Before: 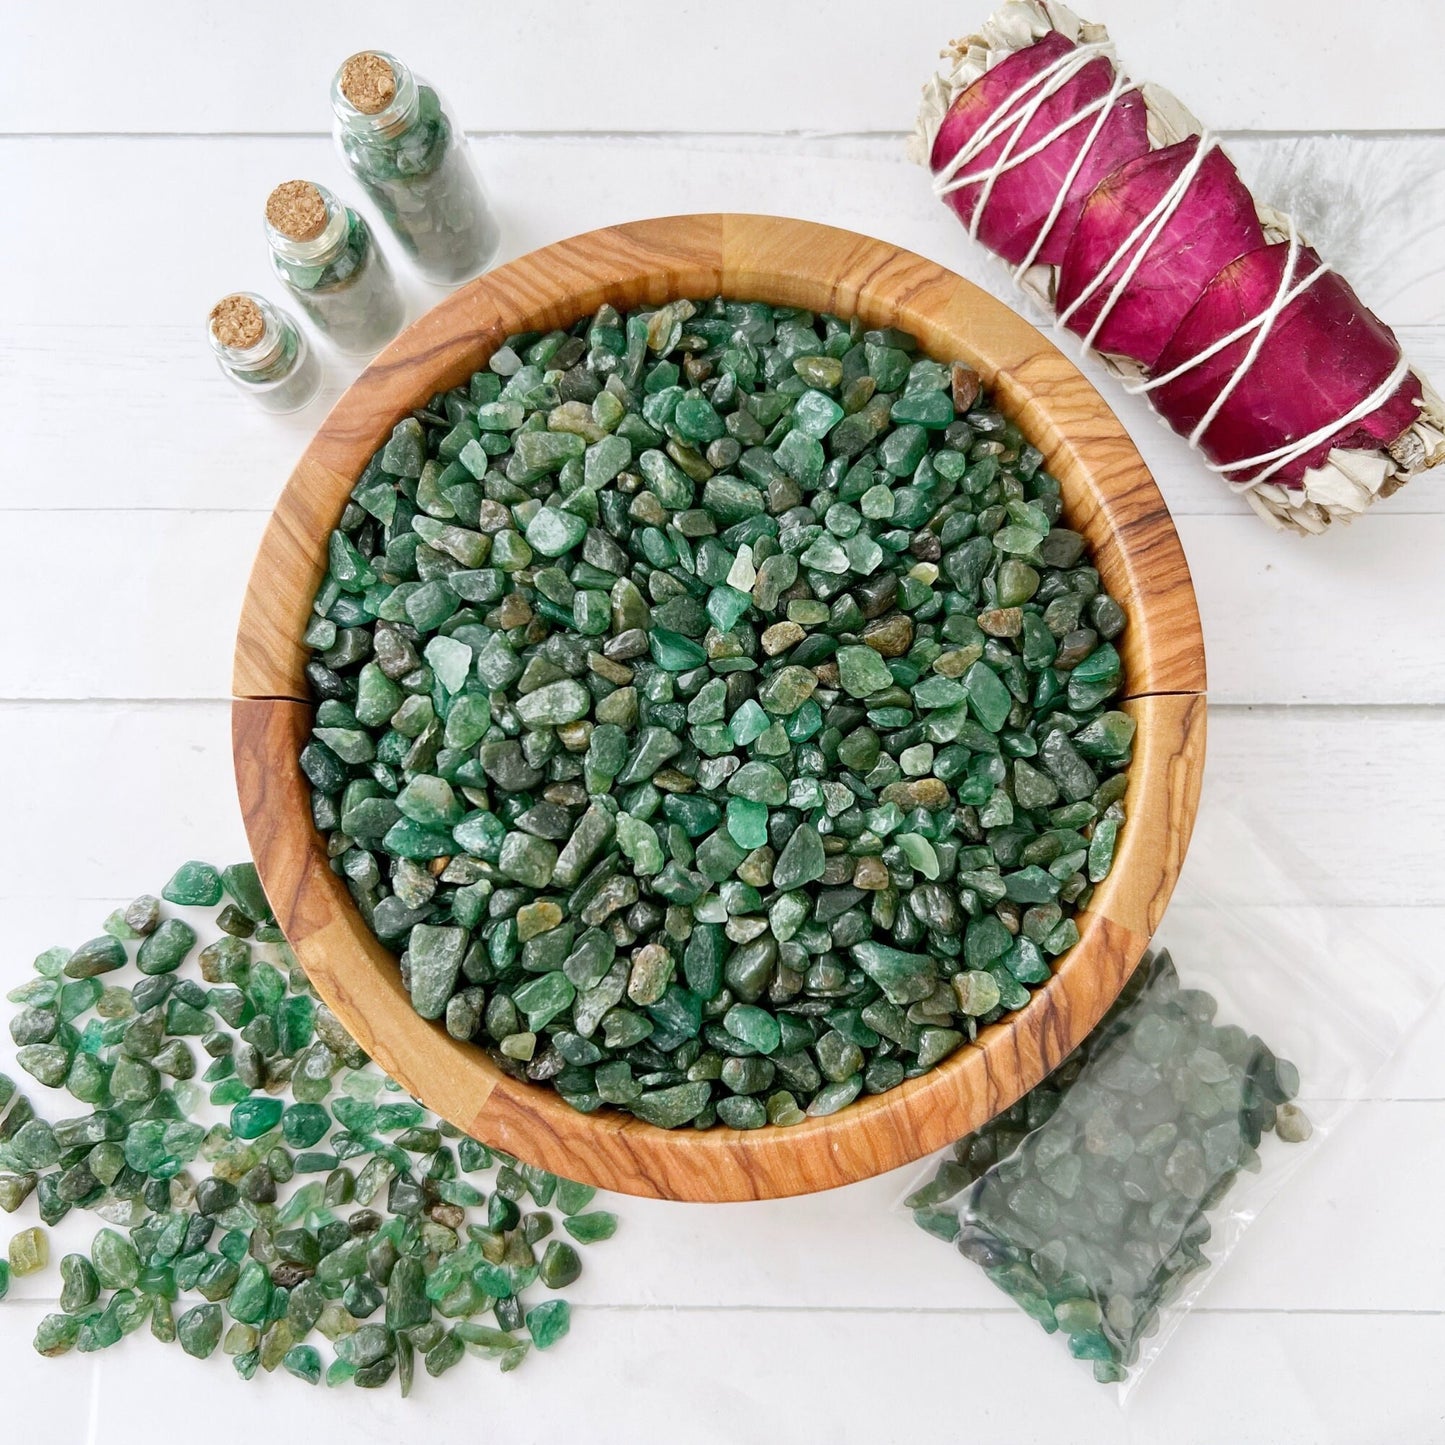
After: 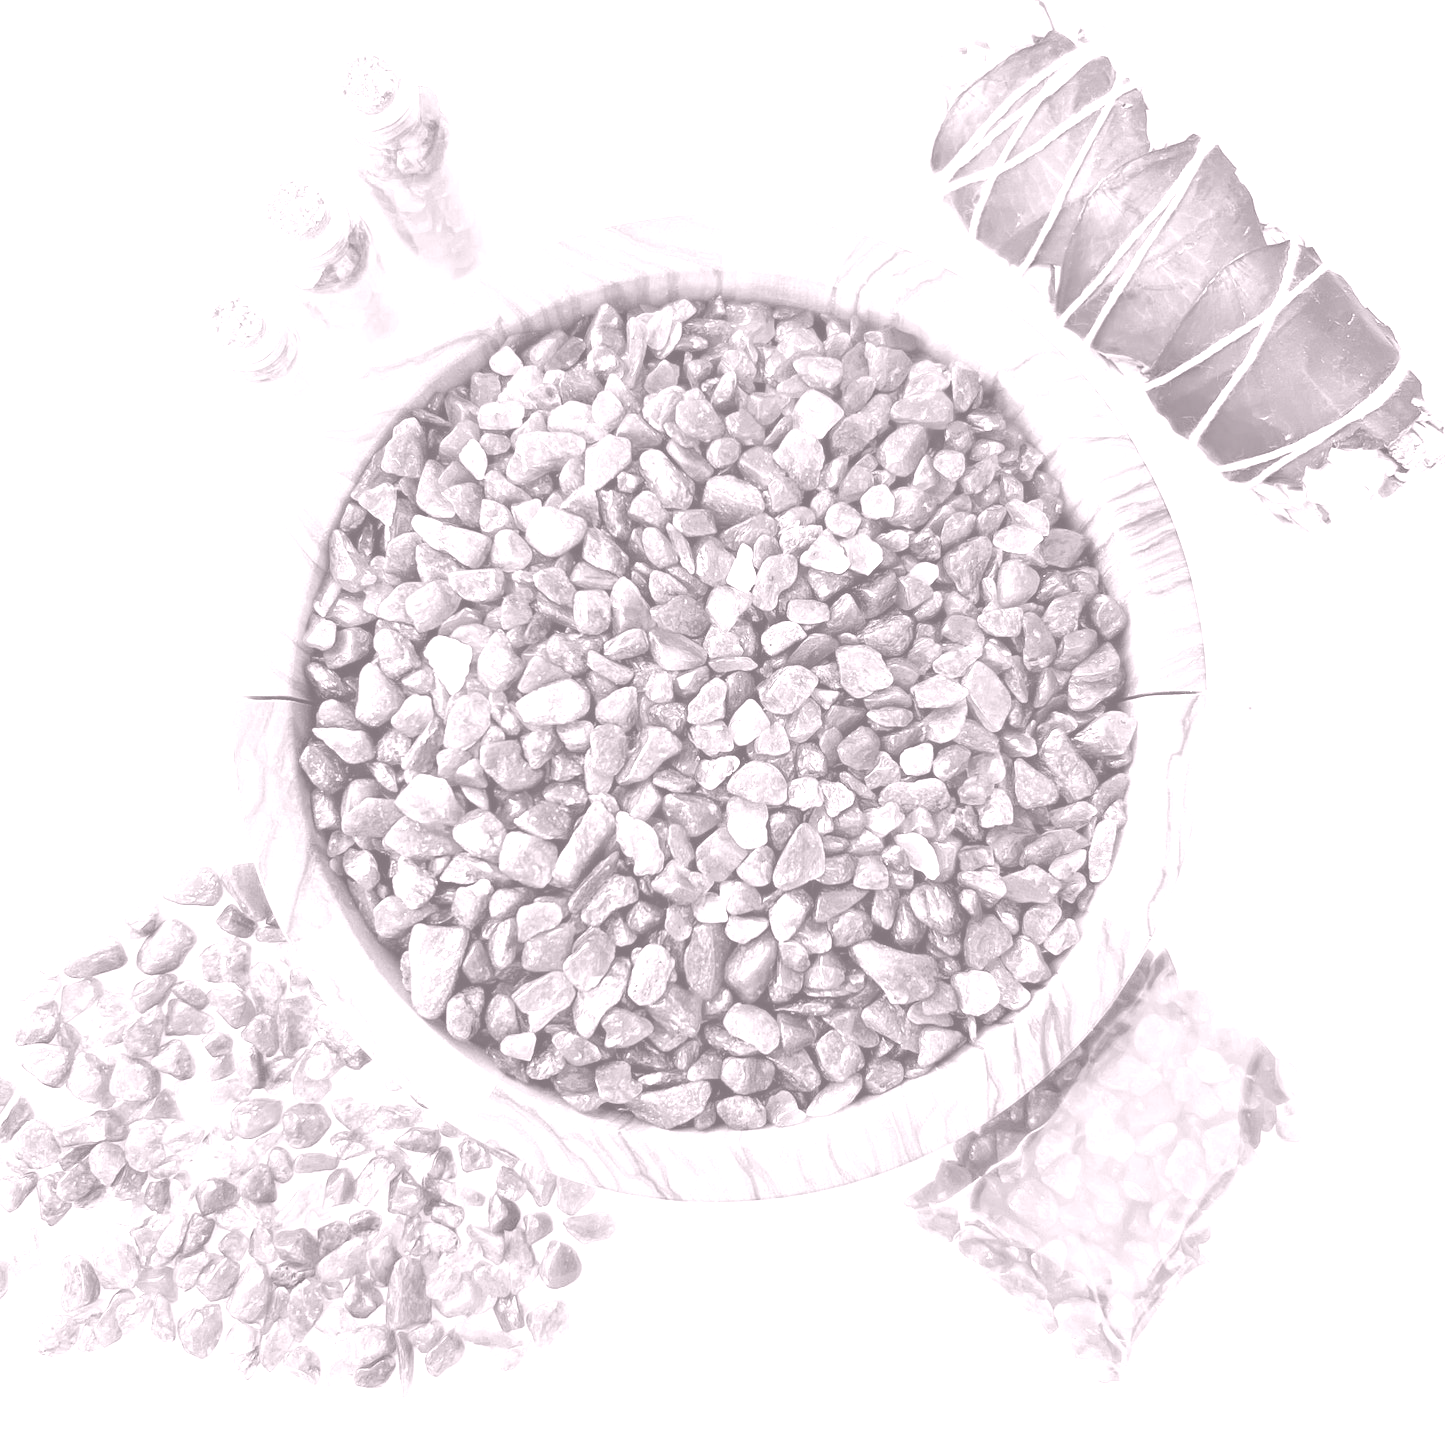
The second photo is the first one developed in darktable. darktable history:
color balance rgb: contrast -10%
colorize: hue 25.2°, saturation 83%, source mix 82%, lightness 79%, version 1
